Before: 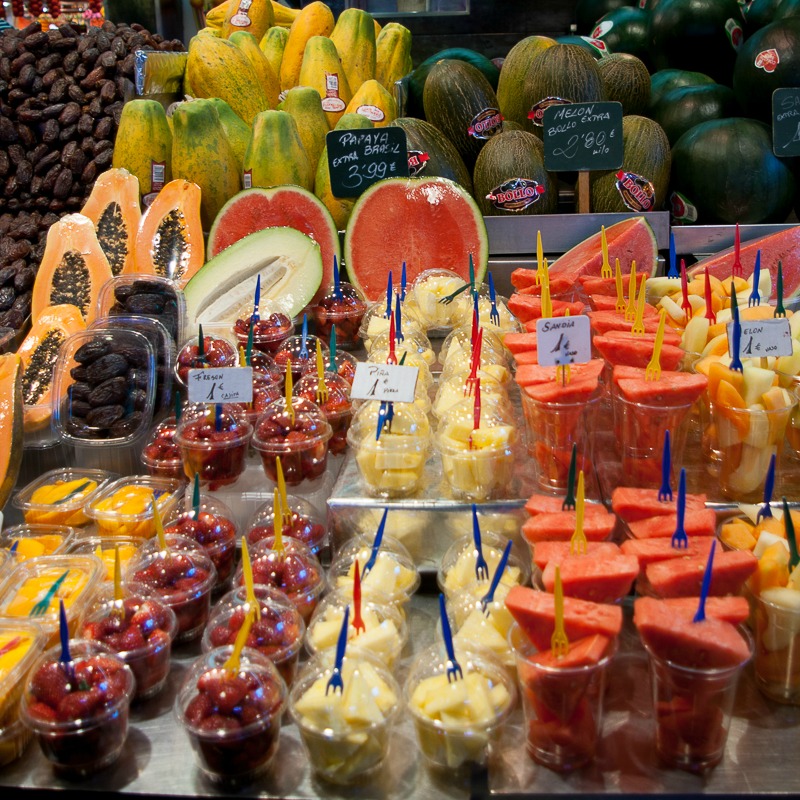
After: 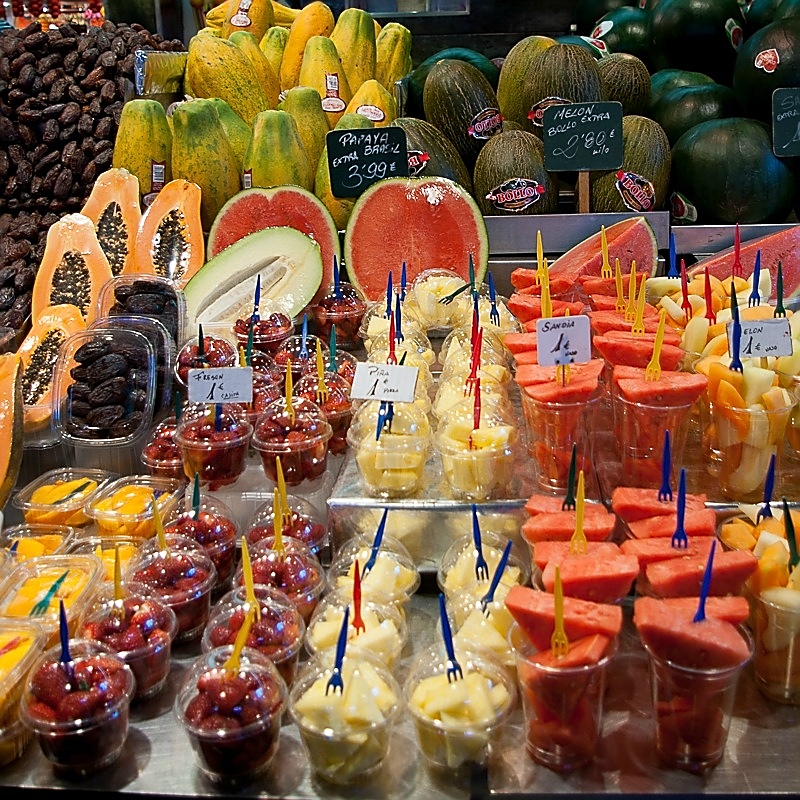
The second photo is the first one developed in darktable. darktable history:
sharpen: radius 1.377, amount 1.26, threshold 0.703
